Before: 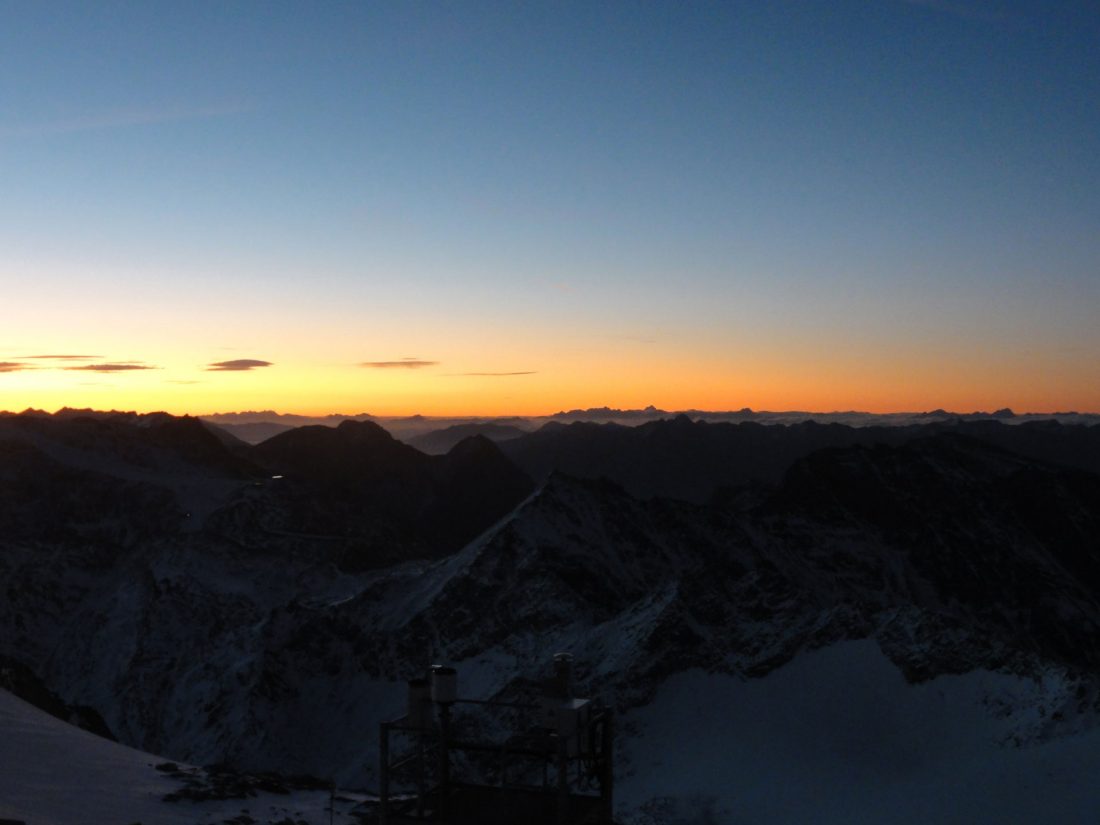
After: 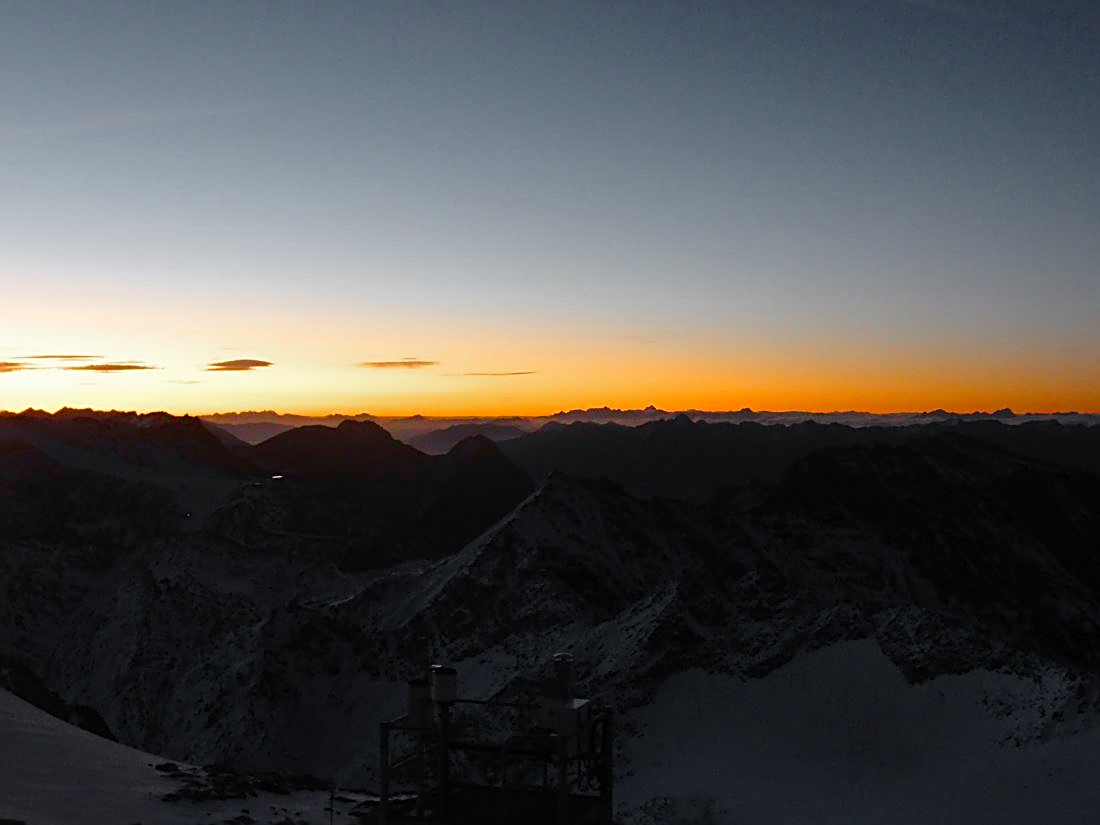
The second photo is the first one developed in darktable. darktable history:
color balance rgb: perceptual saturation grading › global saturation 46.181%, perceptual saturation grading › highlights -24.816%, perceptual saturation grading › shadows 50.167%
sharpen: amount 0.733
color zones: curves: ch1 [(0, 0.638) (0.193, 0.442) (0.286, 0.15) (0.429, 0.14) (0.571, 0.142) (0.714, 0.154) (0.857, 0.175) (1, 0.638)]
